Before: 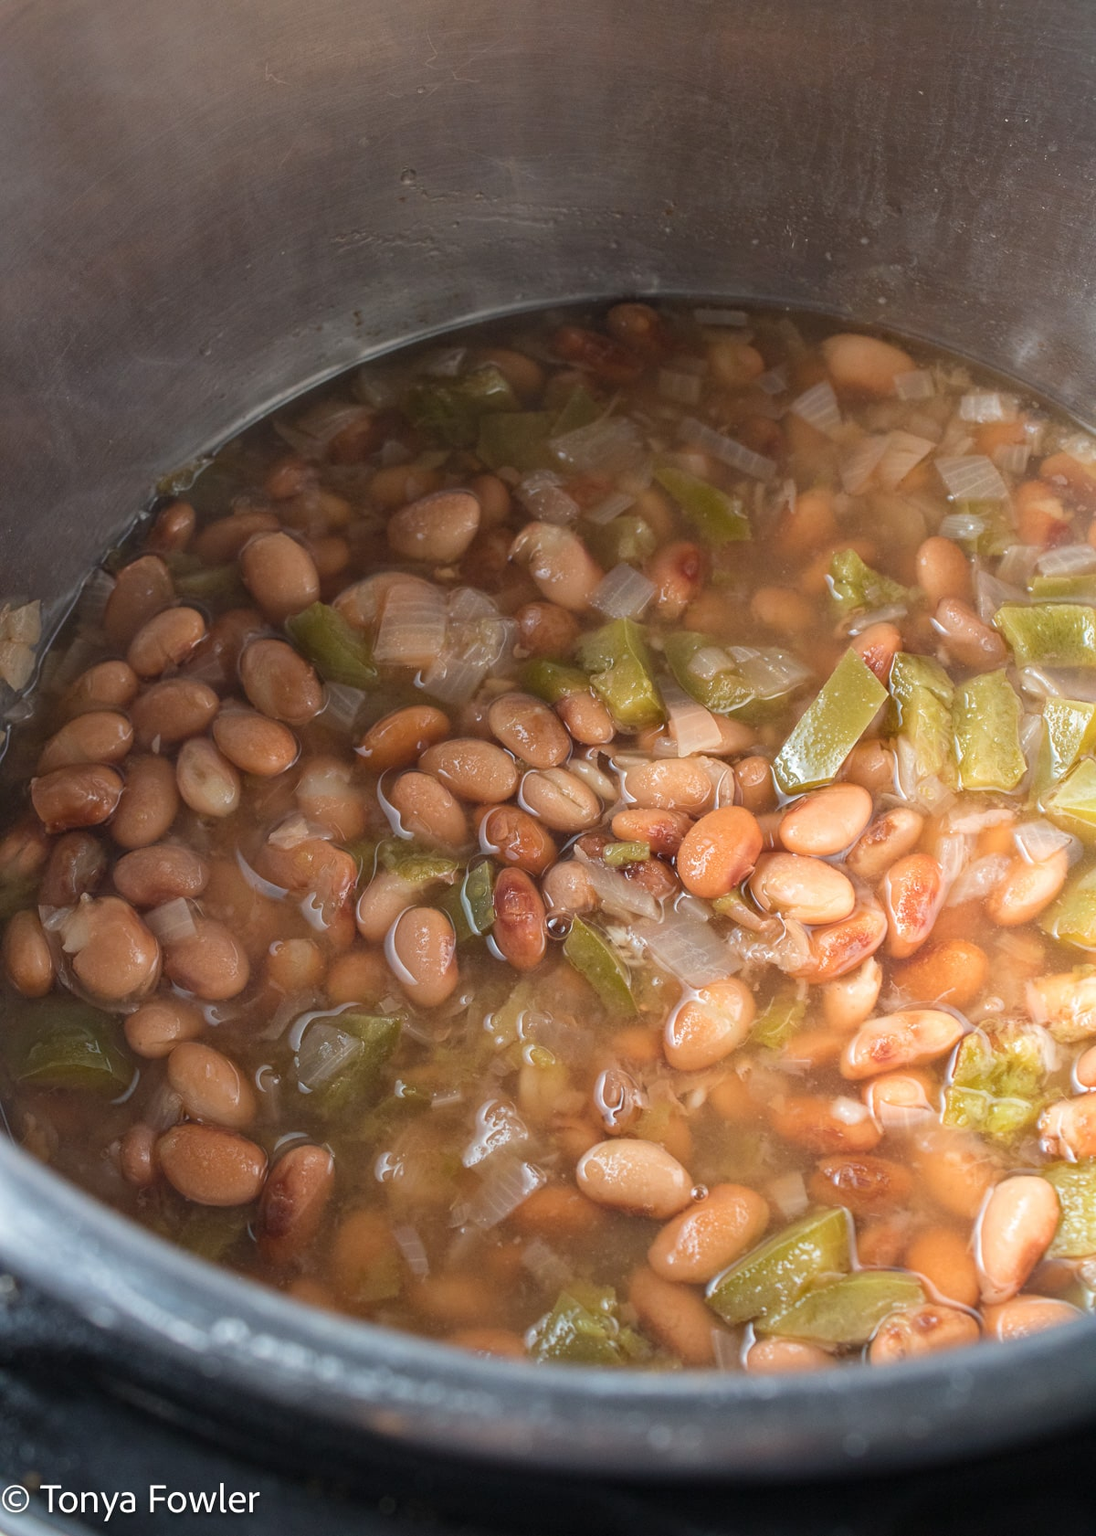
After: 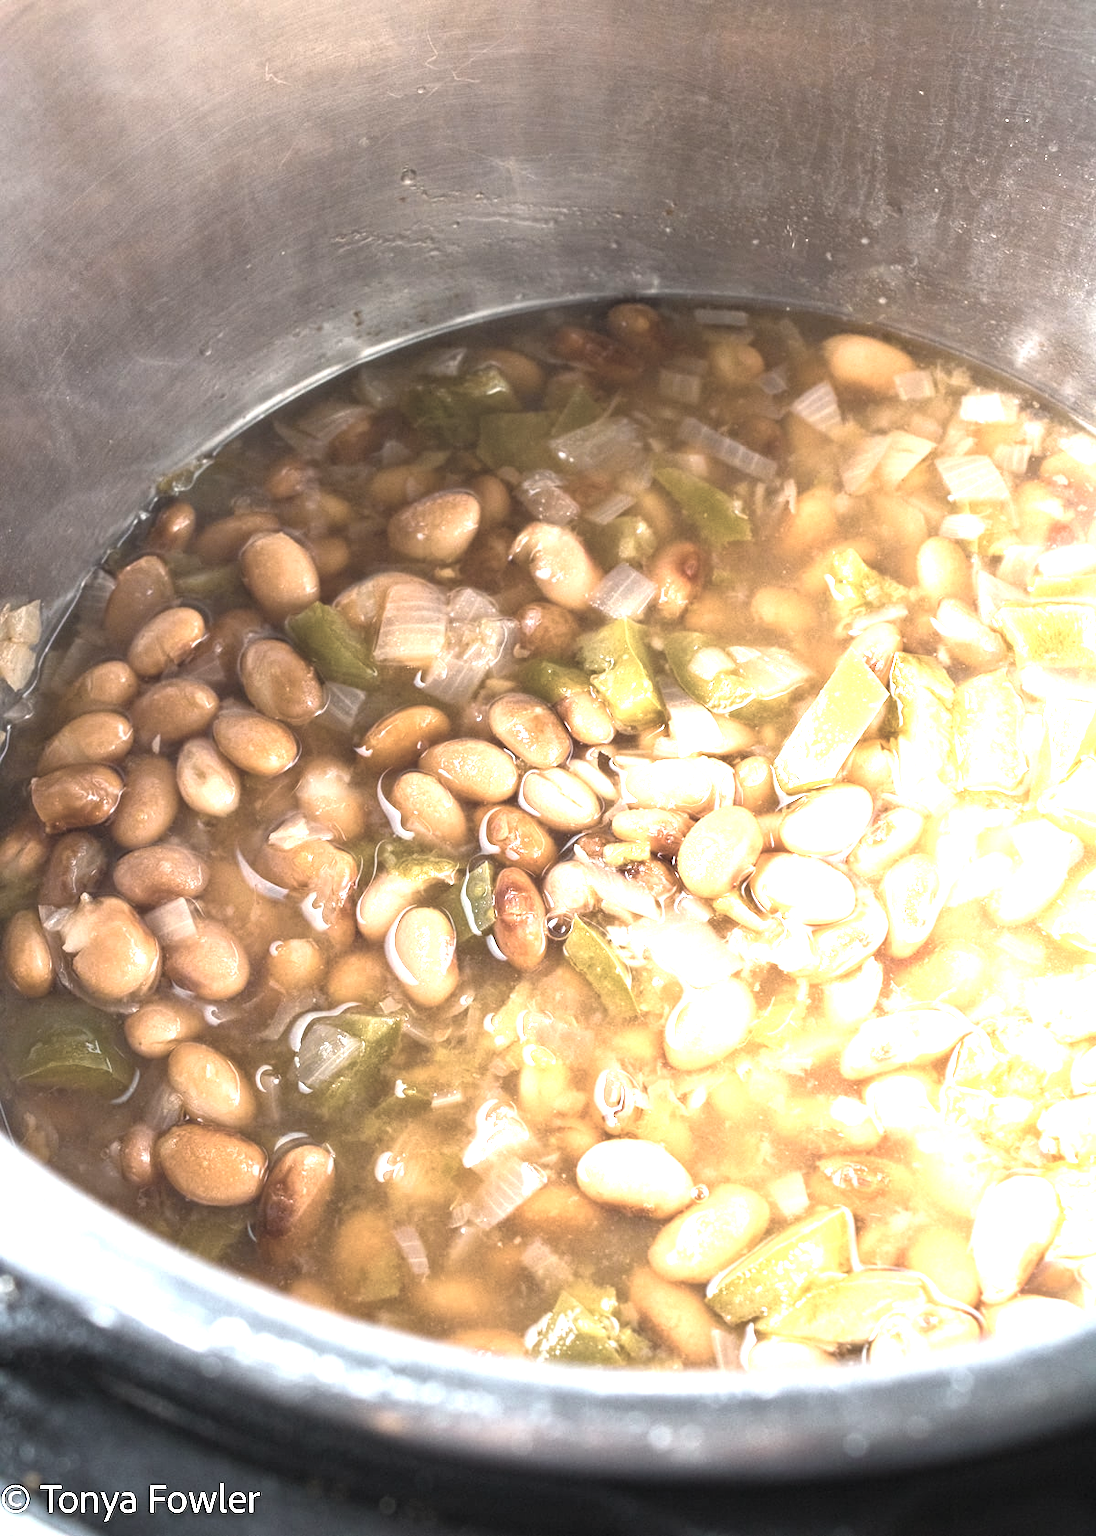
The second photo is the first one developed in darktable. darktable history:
color balance rgb: power › chroma 0.228%, power › hue 61.85°, perceptual saturation grading › global saturation 0.511%, perceptual saturation grading › highlights -29.409%, perceptual saturation grading › mid-tones 29.415%, perceptual saturation grading › shadows 59.578%, perceptual brilliance grading › global brilliance 30.802%, perceptual brilliance grading › highlights 50.411%, perceptual brilliance grading › mid-tones 49.929%, perceptual brilliance grading › shadows -22.301%, global vibrance 20%
contrast brightness saturation: brightness 0.186, saturation -0.492
